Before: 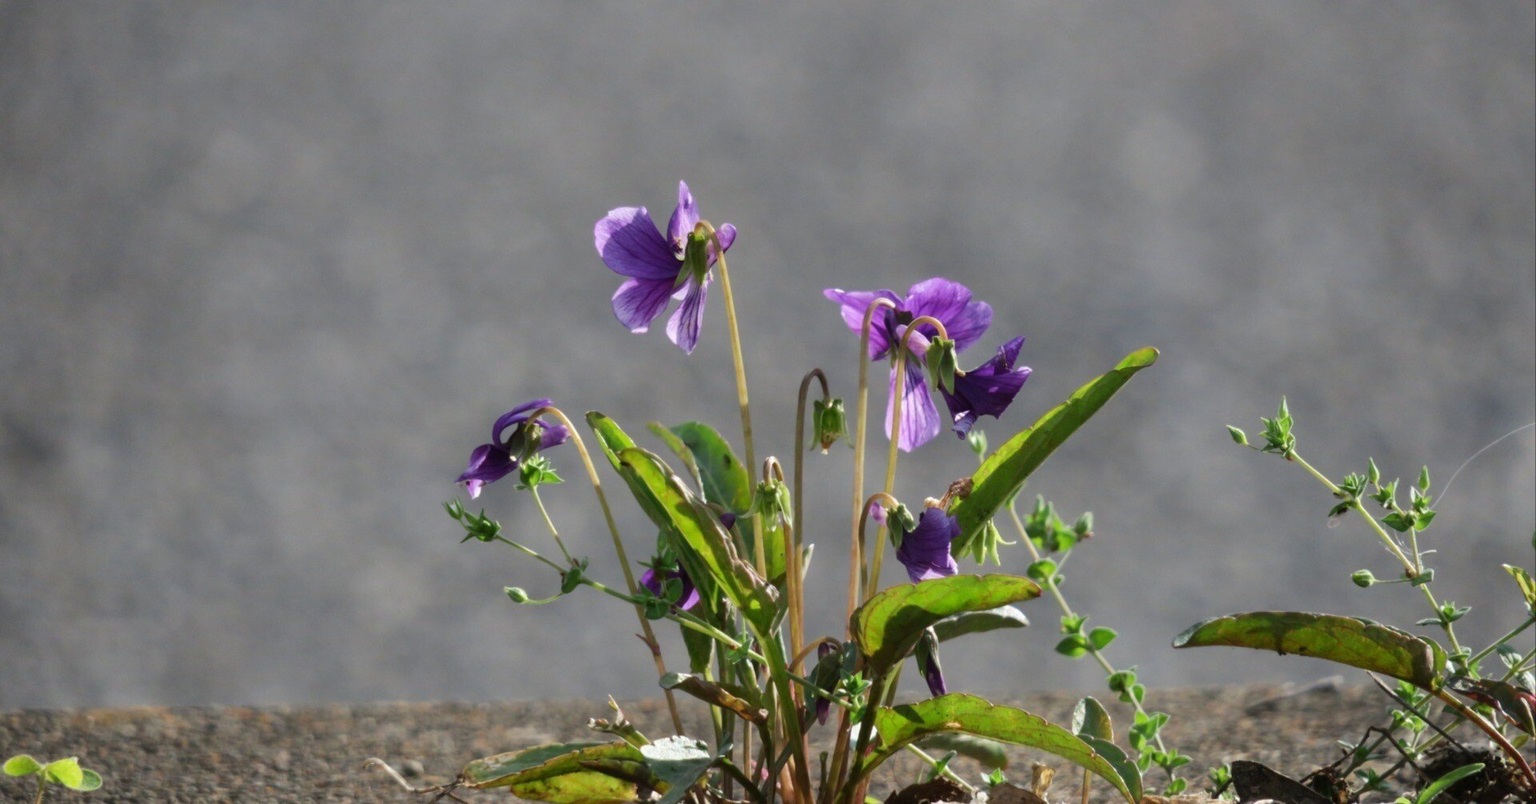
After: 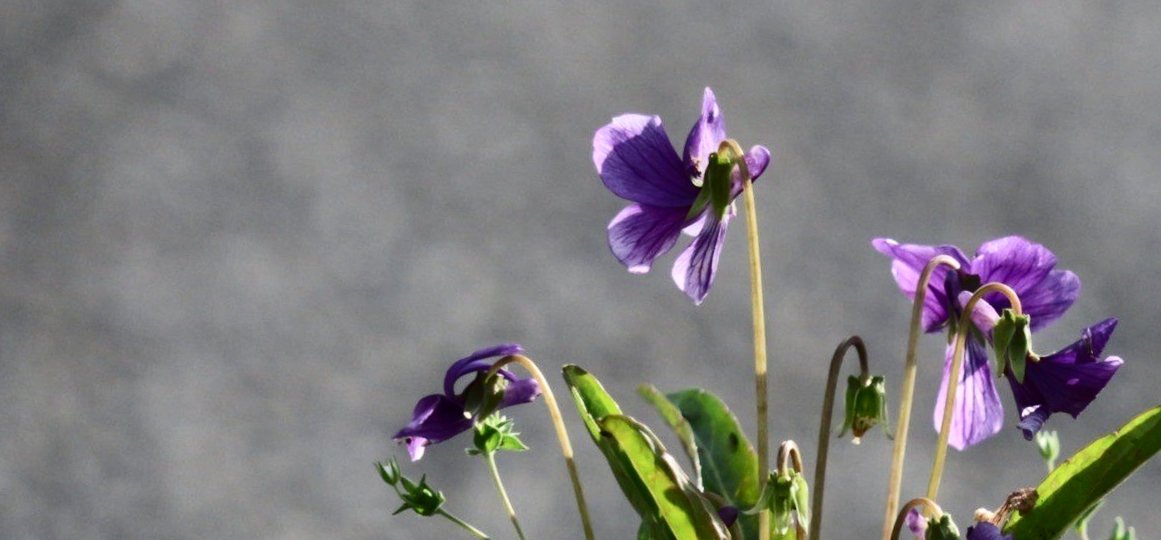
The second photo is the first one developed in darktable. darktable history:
crop and rotate: angle -4.99°, left 2.122%, top 6.945%, right 27.566%, bottom 30.519%
contrast brightness saturation: contrast 0.28
